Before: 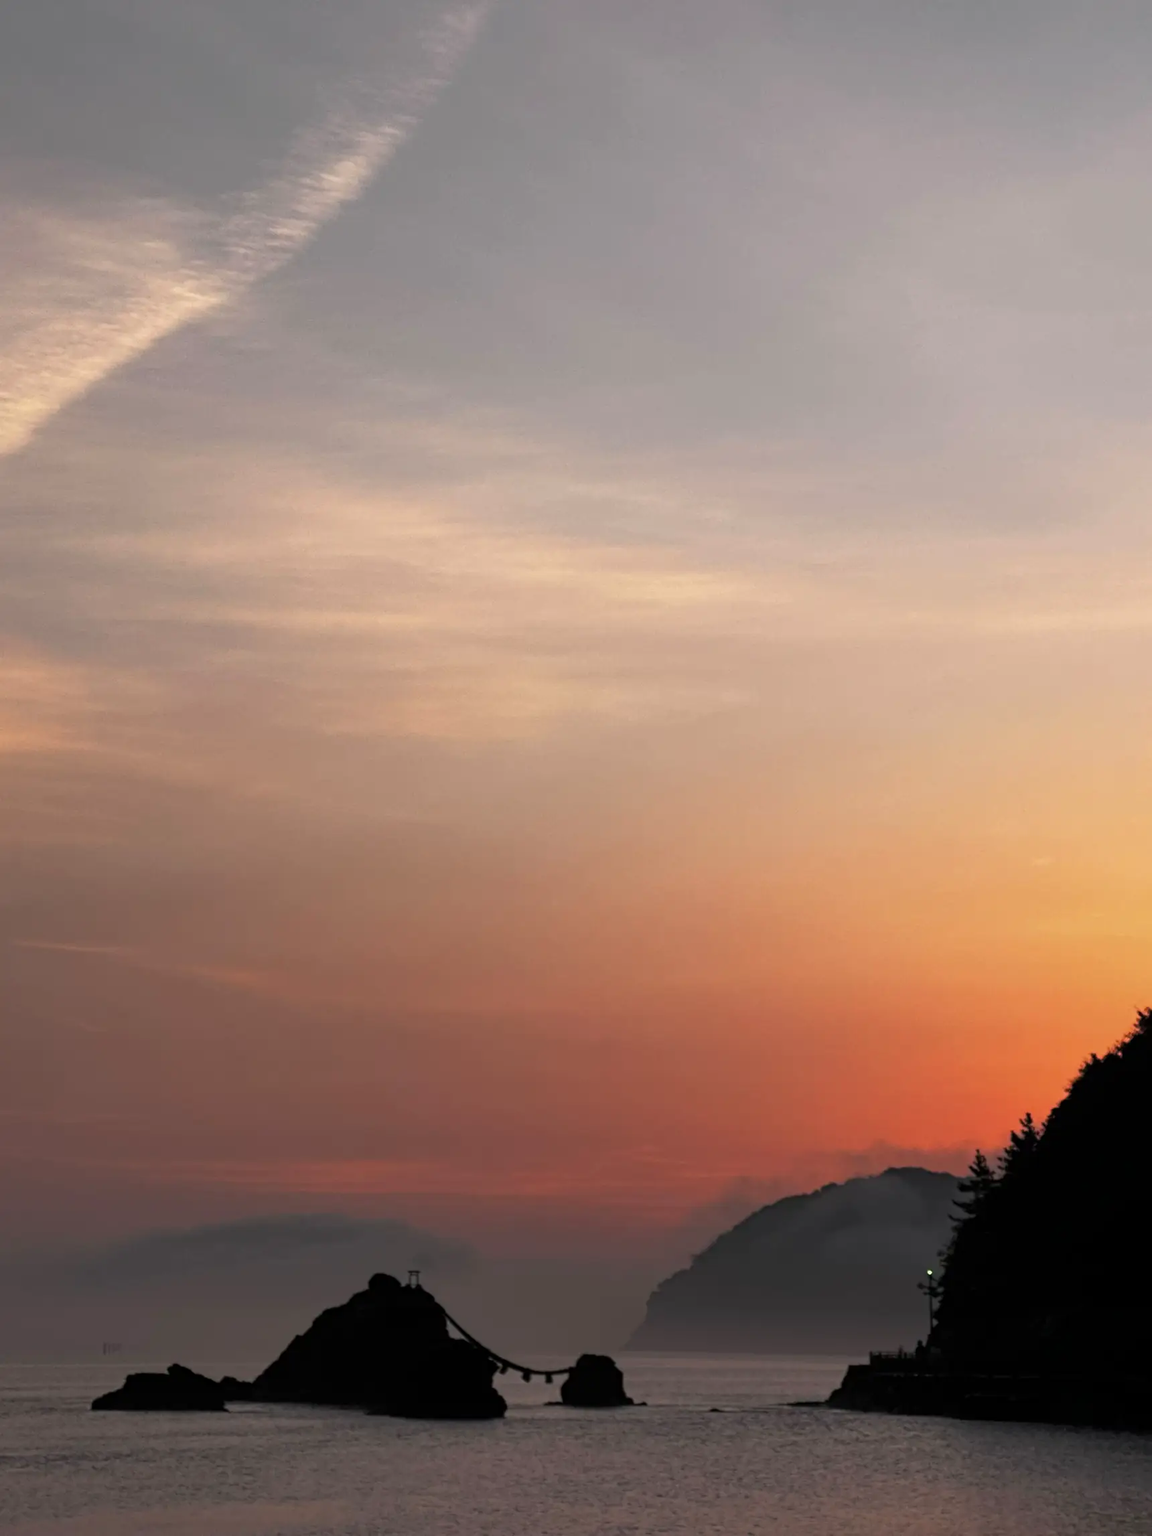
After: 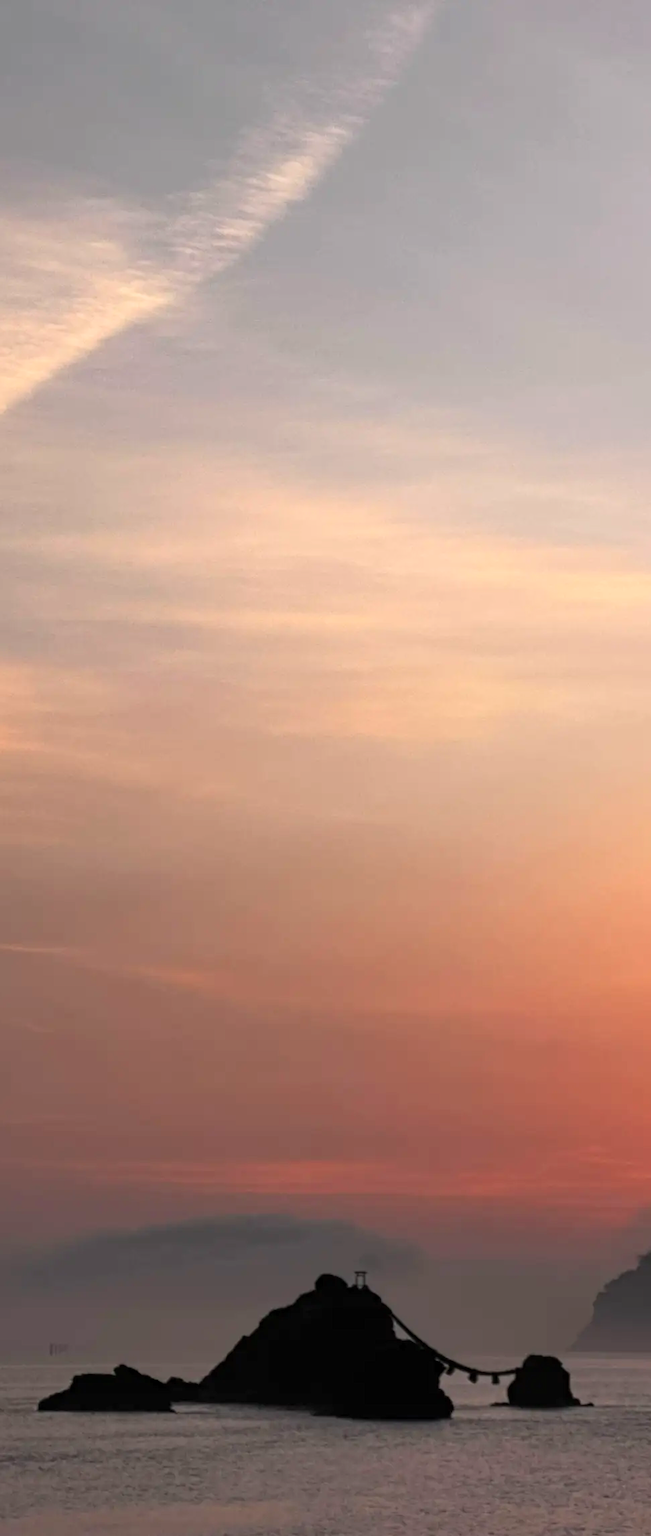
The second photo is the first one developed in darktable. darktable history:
contrast brightness saturation: contrast 0.199, brightness 0.156, saturation 0.216
crop: left 4.704%, right 38.719%
